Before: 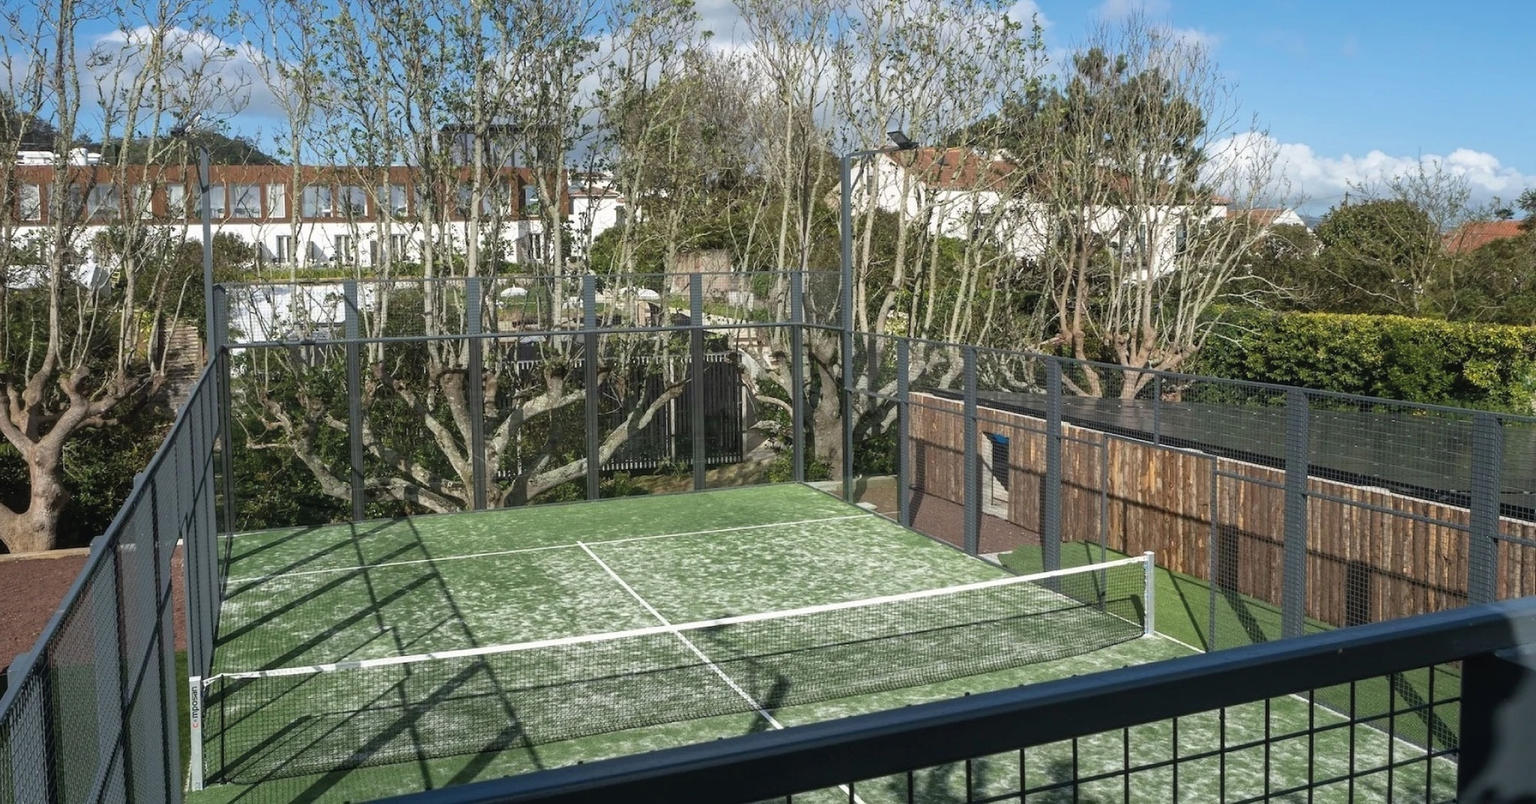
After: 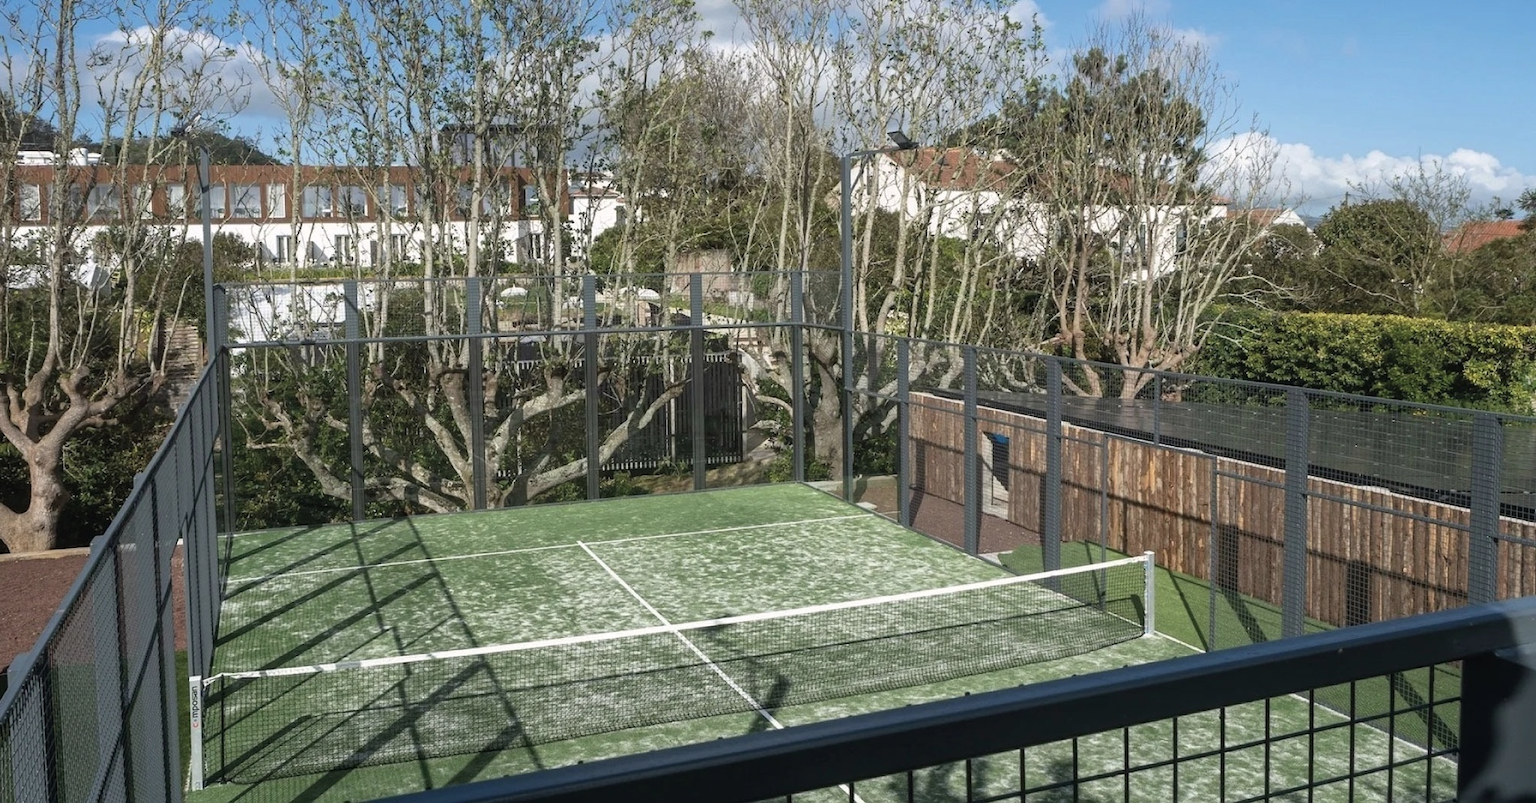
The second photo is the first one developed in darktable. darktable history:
color balance rgb: highlights gain › chroma 0.215%, highlights gain › hue 331.52°, perceptual saturation grading › global saturation -11.977%
